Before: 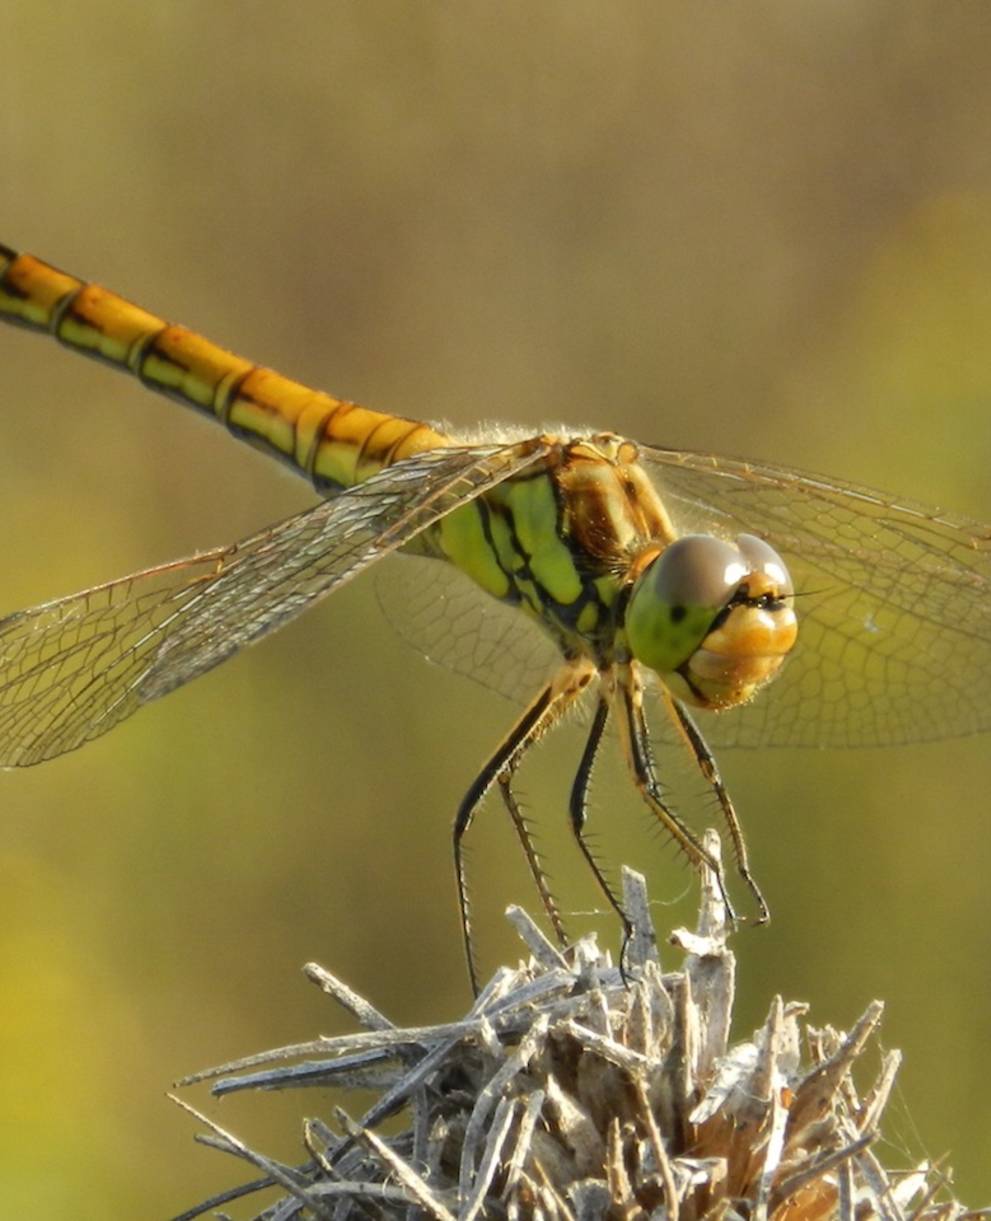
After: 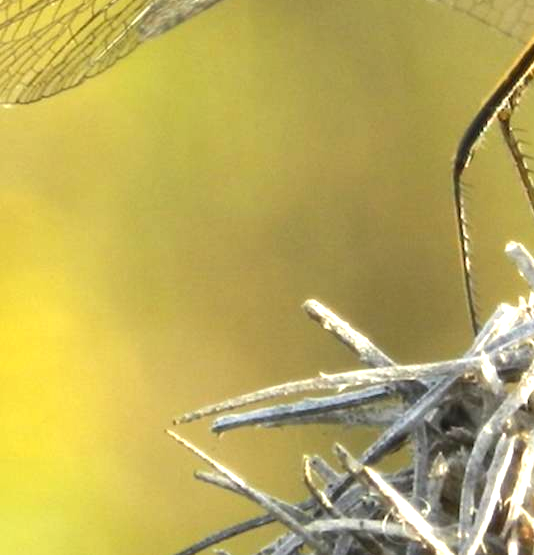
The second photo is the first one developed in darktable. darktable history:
exposure: exposure 1.001 EV, compensate highlight preservation false
crop and rotate: top 54.324%, right 46.016%, bottom 0.193%
